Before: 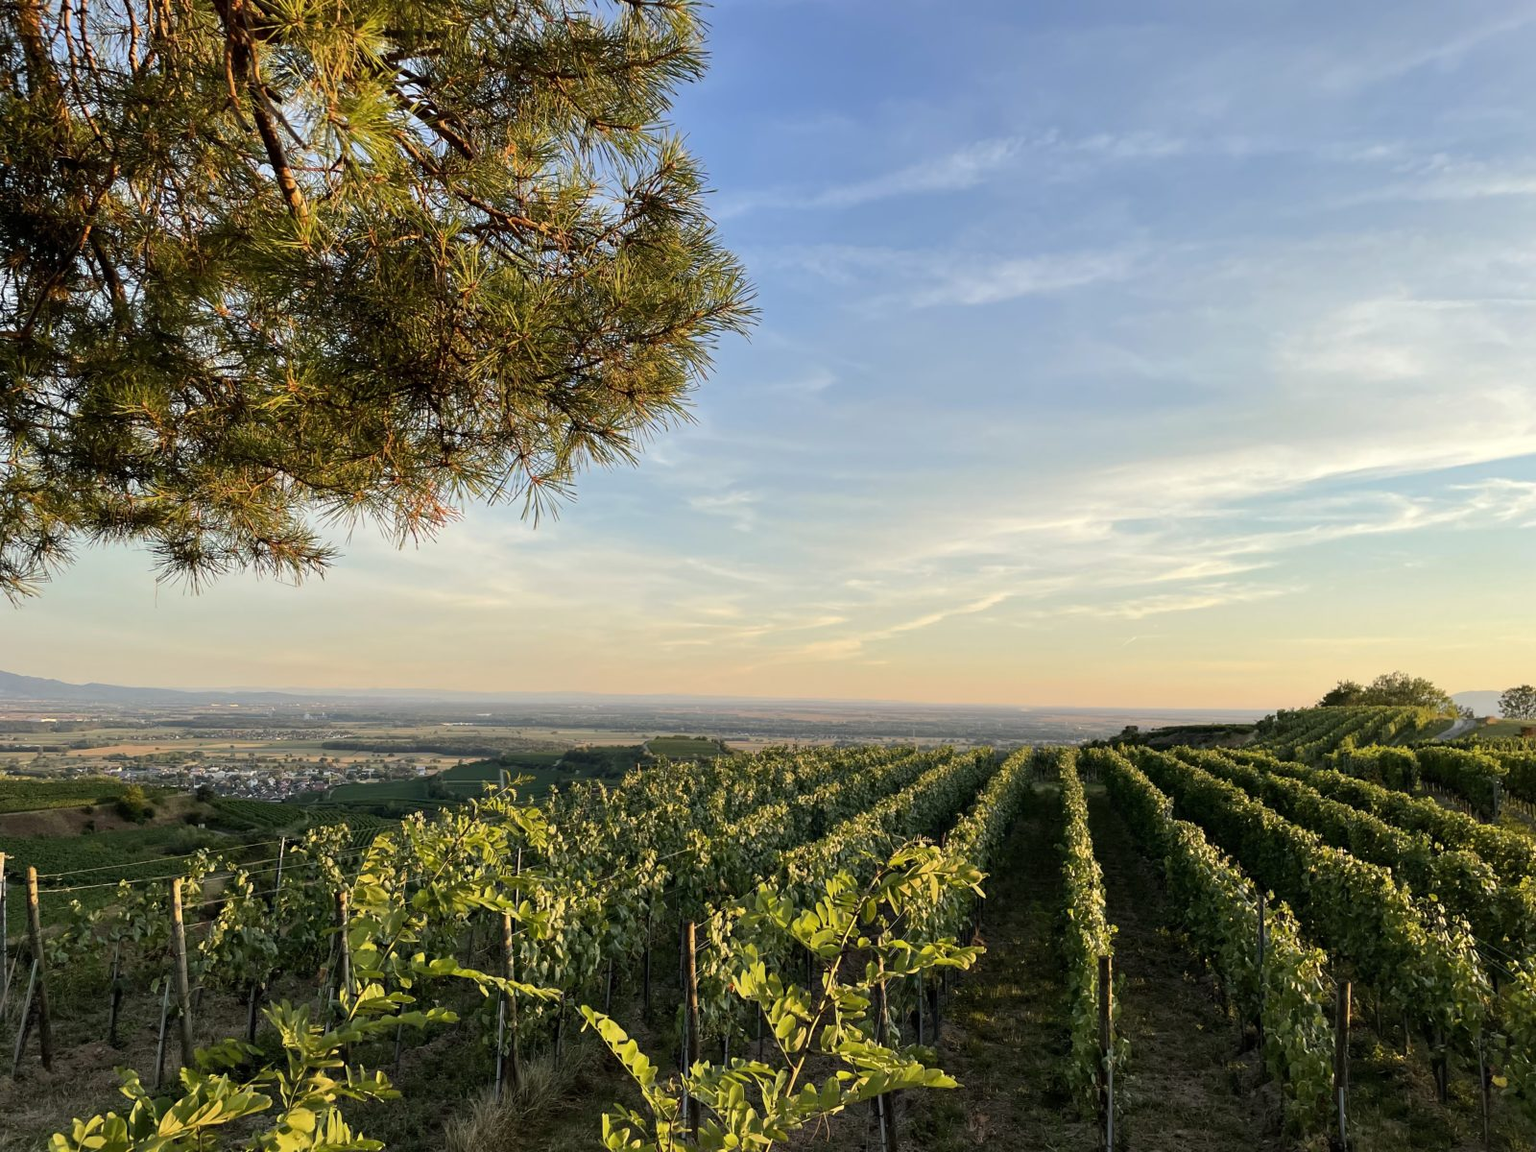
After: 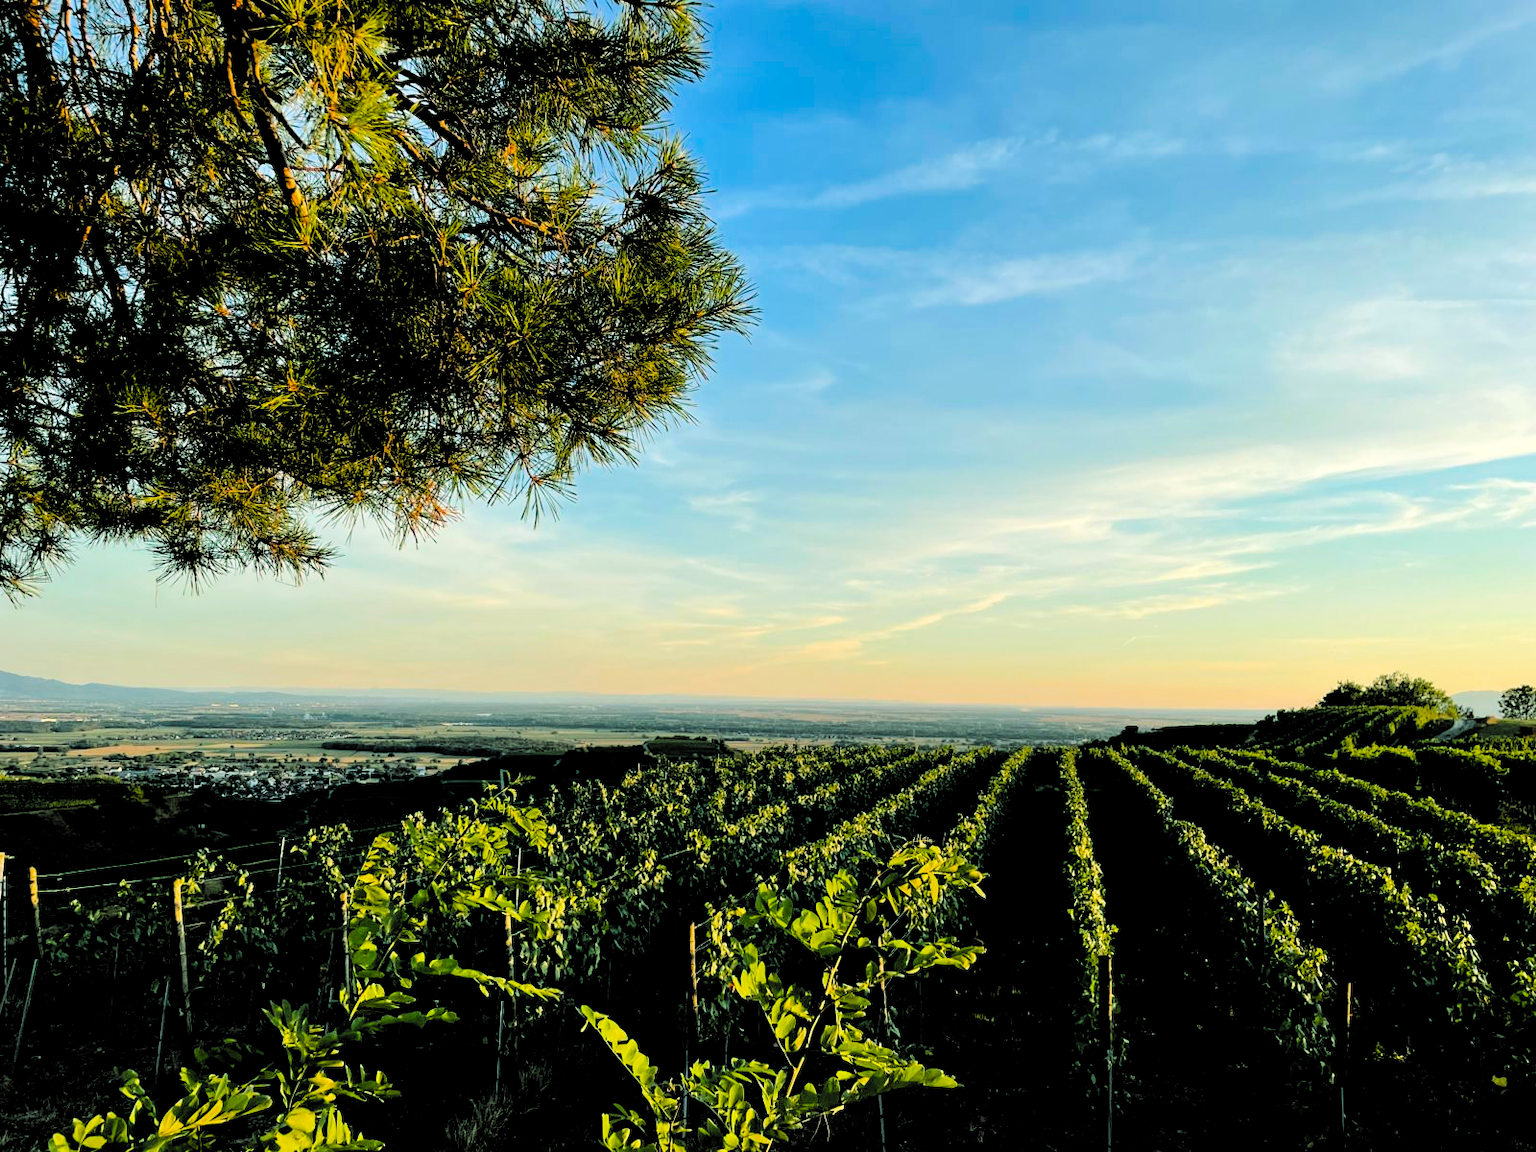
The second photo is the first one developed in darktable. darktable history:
color balance rgb: power › chroma 2.157%, power › hue 166.15°, perceptual saturation grading › global saturation 25.287%, global vibrance -23.846%
filmic rgb: middle gray luminance 13.74%, black relative exposure -2.11 EV, white relative exposure 3.11 EV, threshold 3.03 EV, target black luminance 0%, hardness 1.78, latitude 59.26%, contrast 1.73, highlights saturation mix 5.27%, shadows ↔ highlights balance -37.04%, color science v4 (2020), enable highlight reconstruction true
